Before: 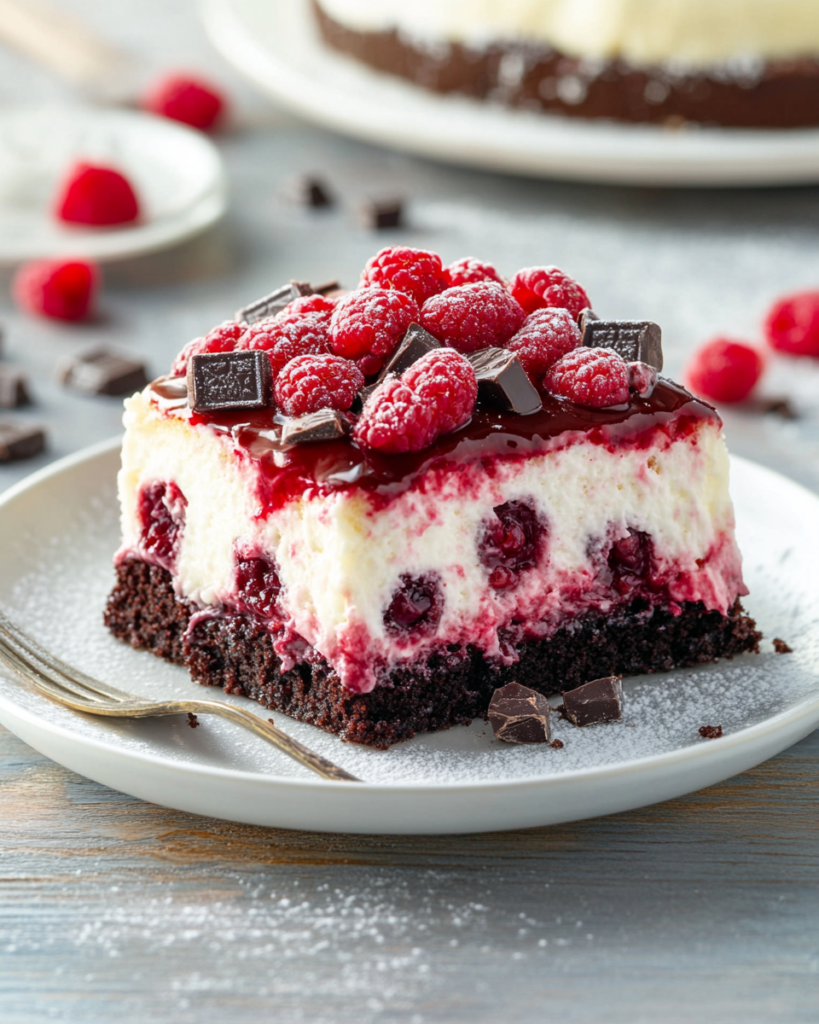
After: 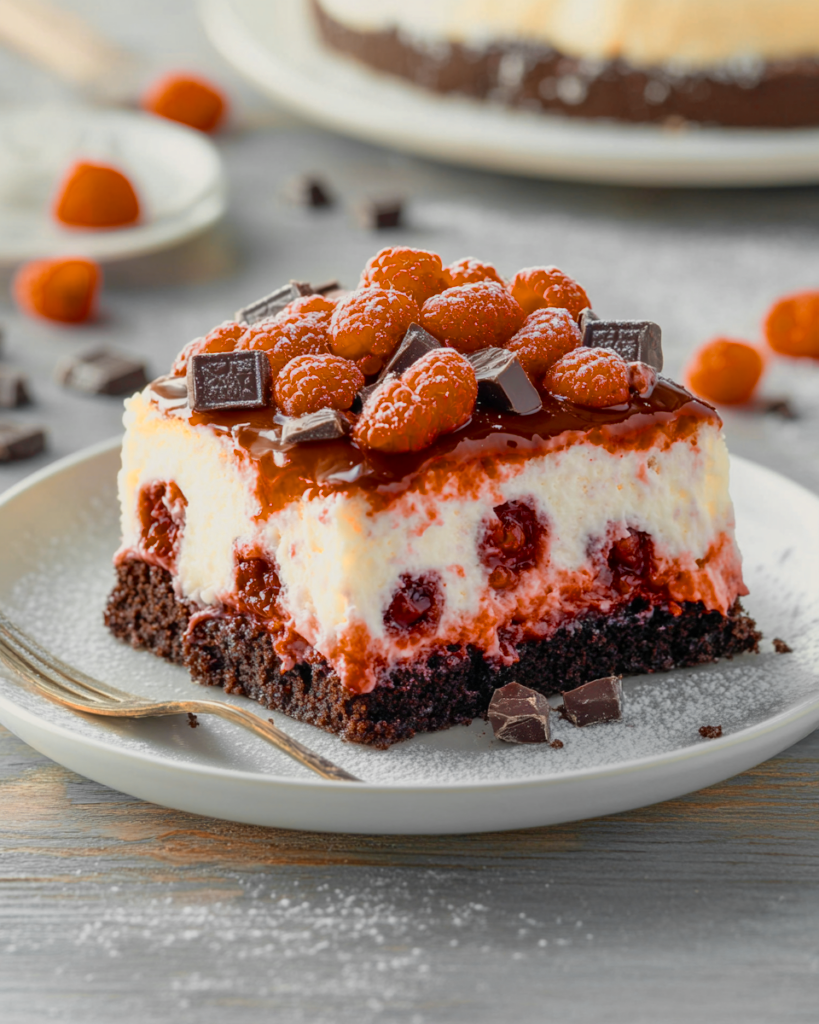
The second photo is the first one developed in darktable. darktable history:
tone equalizer: -8 EV 0.25 EV, -7 EV 0.417 EV, -6 EV 0.417 EV, -5 EV 0.25 EV, -3 EV -0.25 EV, -2 EV -0.417 EV, -1 EV -0.417 EV, +0 EV -0.25 EV, edges refinement/feathering 500, mask exposure compensation -1.57 EV, preserve details guided filter
color zones: curves: ch0 [(0.009, 0.528) (0.136, 0.6) (0.255, 0.586) (0.39, 0.528) (0.522, 0.584) (0.686, 0.736) (0.849, 0.561)]; ch1 [(0.045, 0.781) (0.14, 0.416) (0.257, 0.695) (0.442, 0.032) (0.738, 0.338) (0.818, 0.632) (0.891, 0.741) (1, 0.704)]; ch2 [(0, 0.667) (0.141, 0.52) (0.26, 0.37) (0.474, 0.432) (0.743, 0.286)]
color correction: highlights b* 3
